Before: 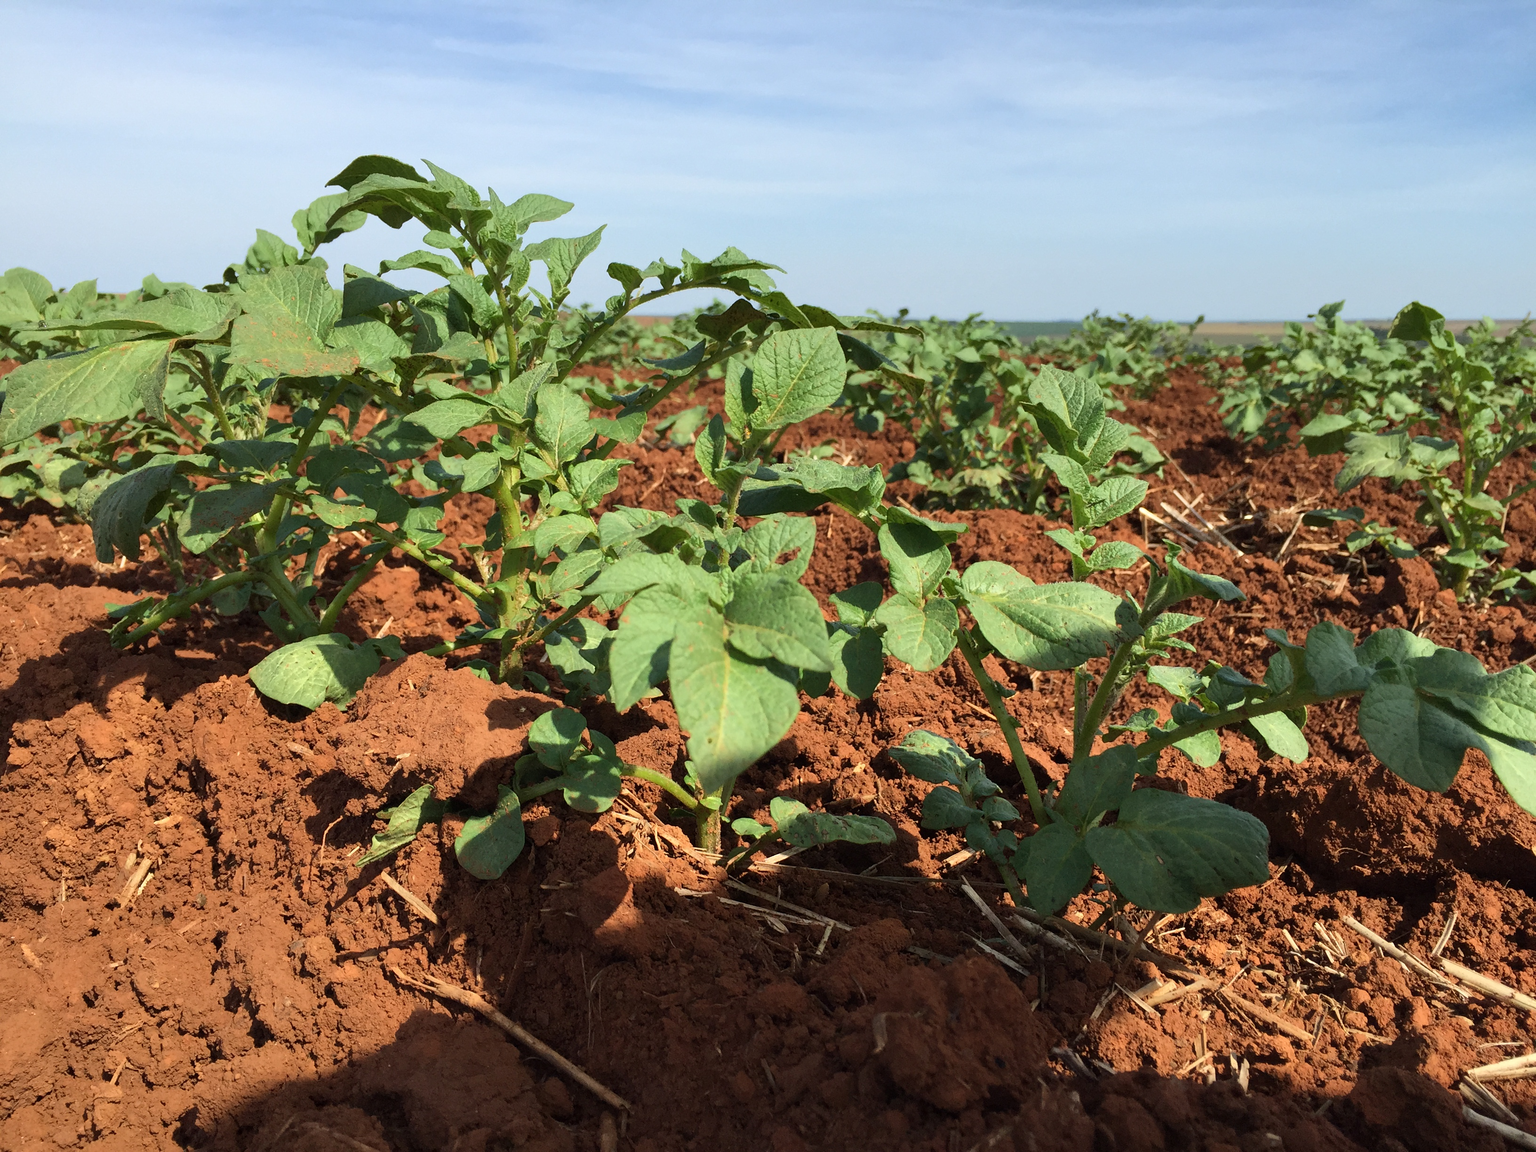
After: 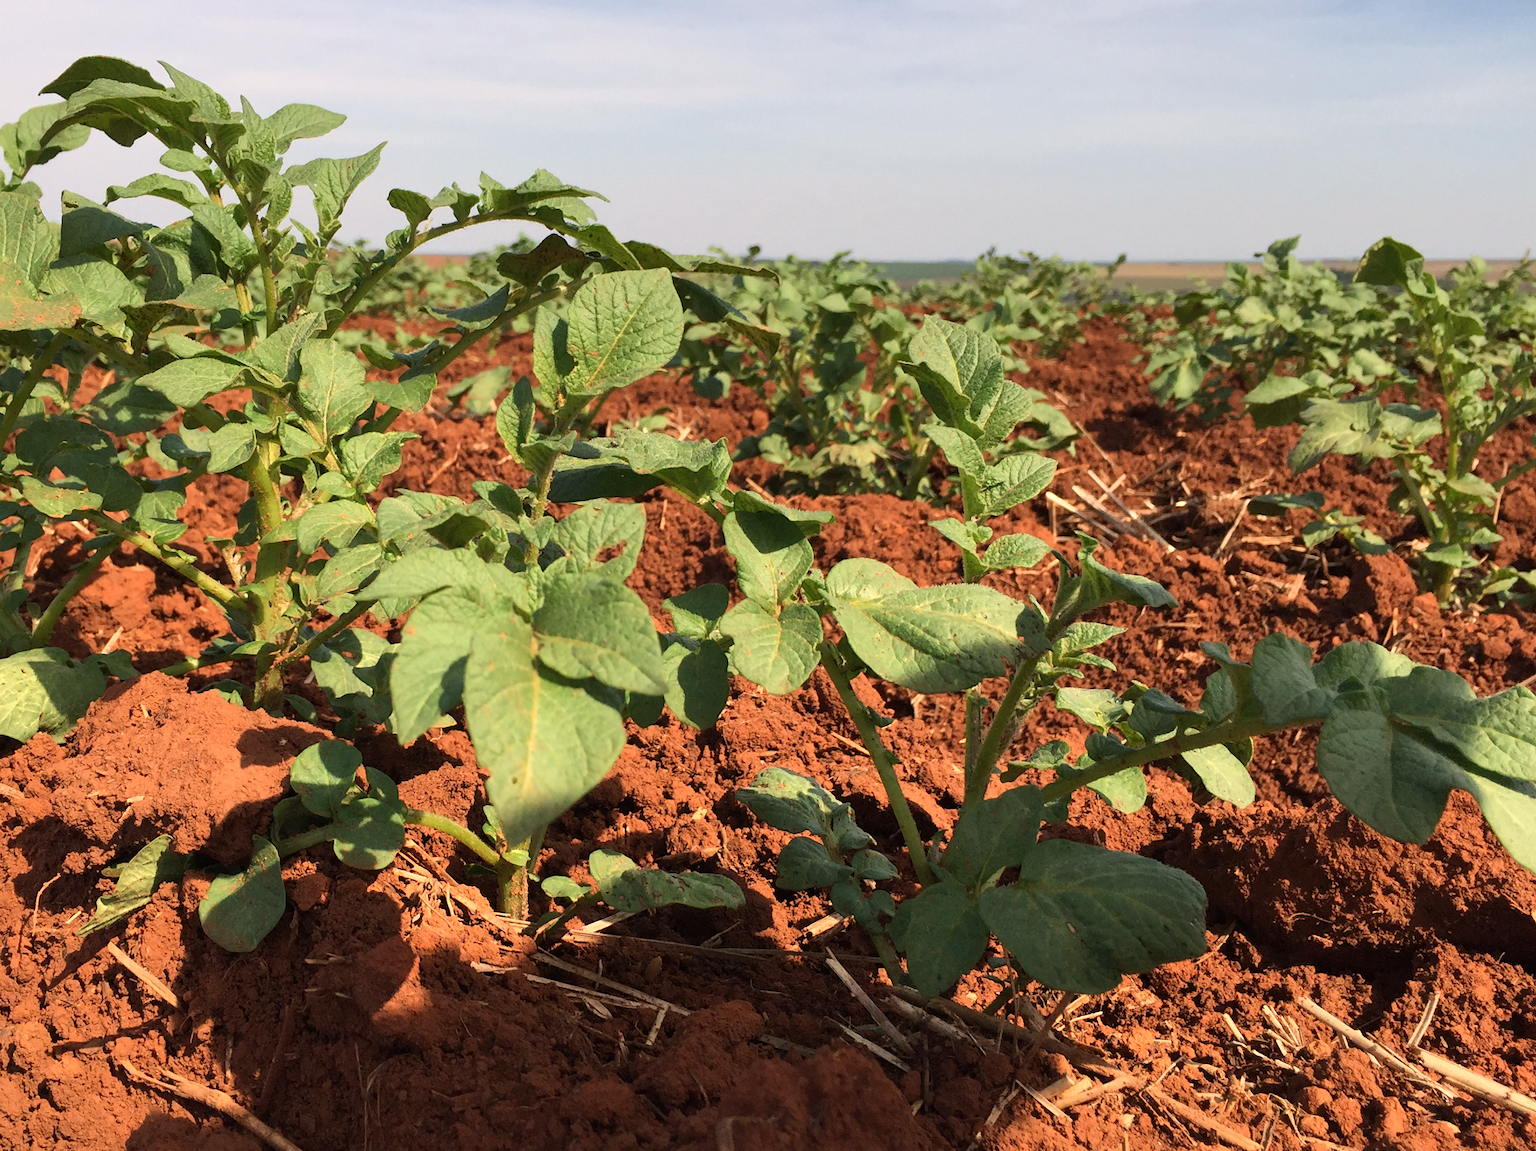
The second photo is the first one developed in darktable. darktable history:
crop: left 19.159%, top 9.58%, bottom 9.58%
white balance: red 1.127, blue 0.943
